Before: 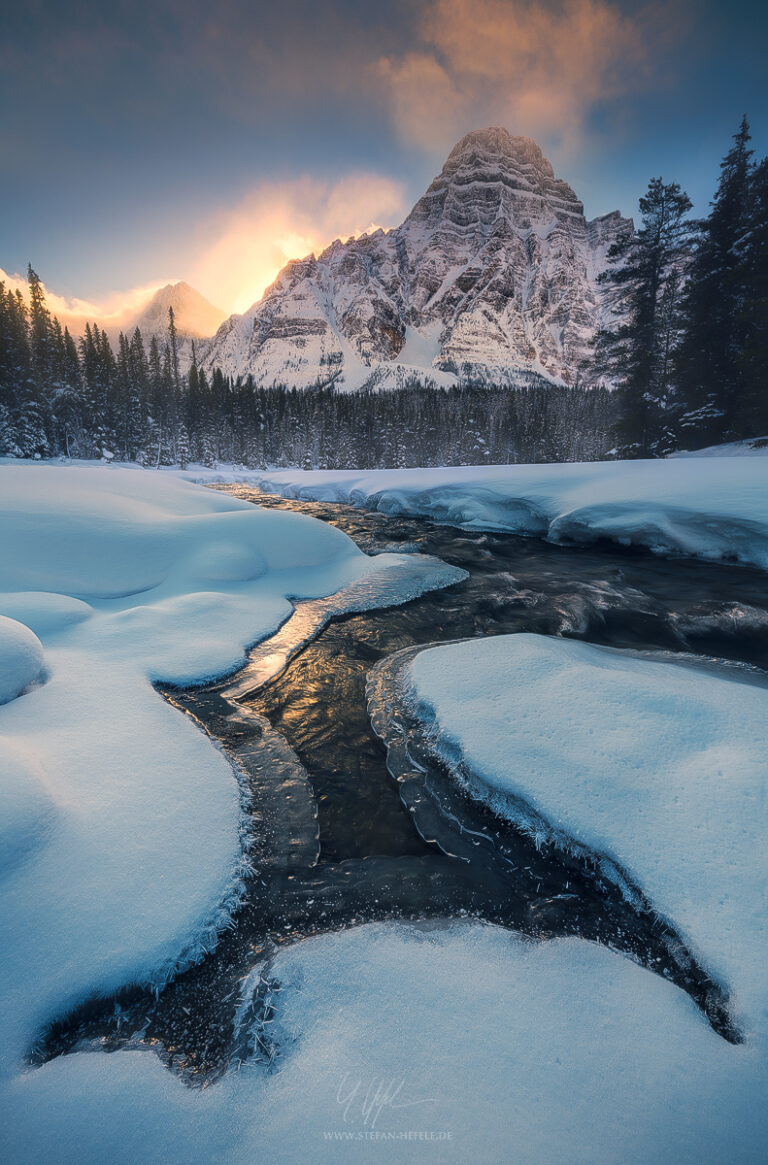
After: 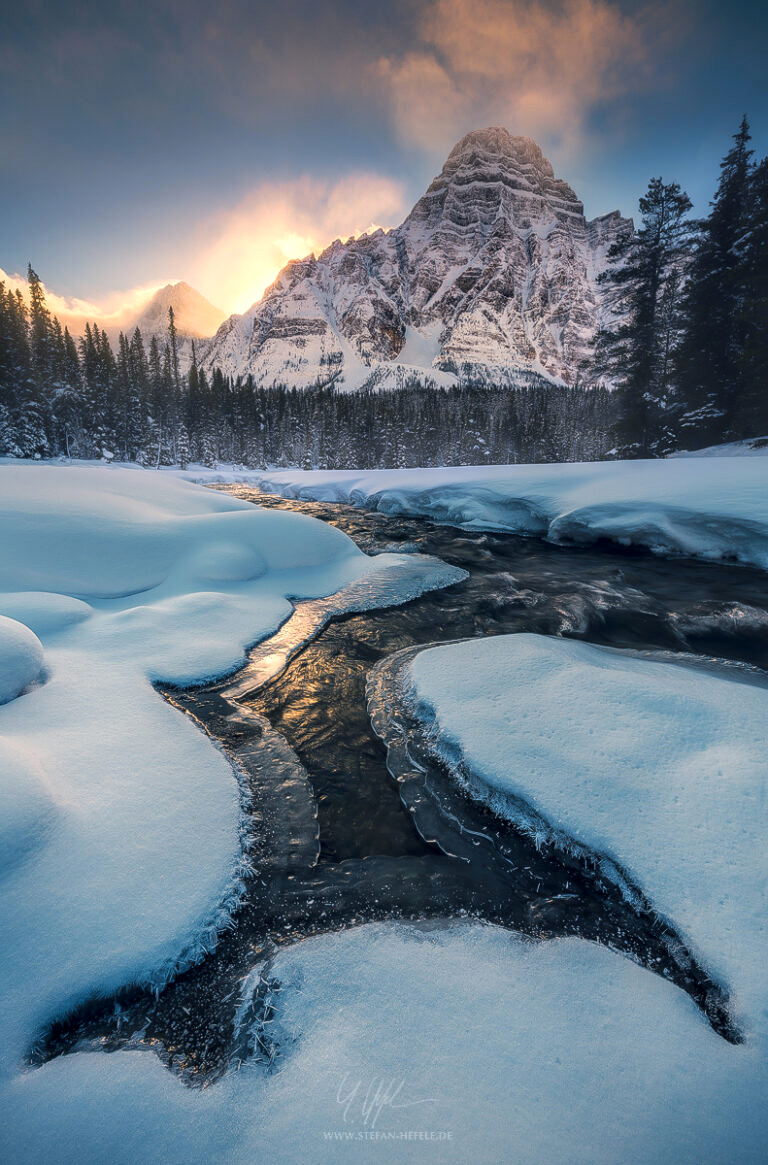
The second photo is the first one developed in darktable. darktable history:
local contrast: on, module defaults
exposure: exposure 0.078 EV, compensate highlight preservation false
